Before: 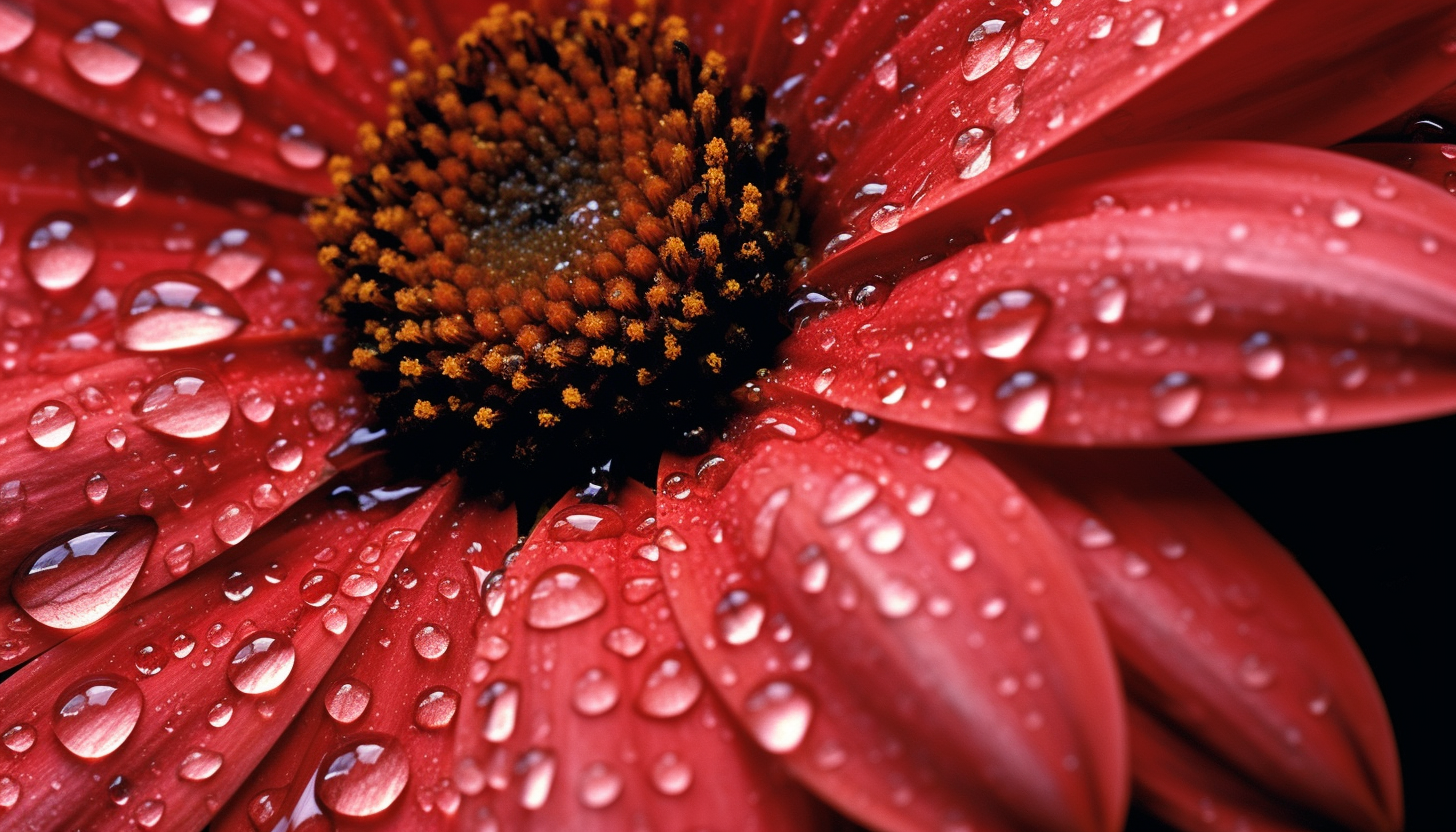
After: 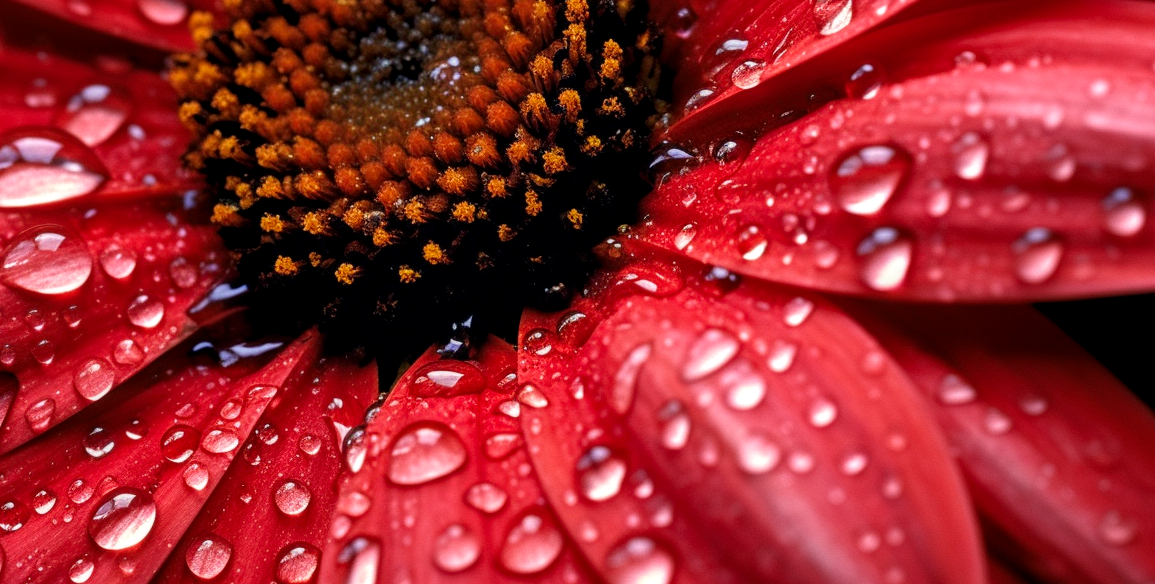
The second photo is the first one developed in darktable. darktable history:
local contrast: on, module defaults
contrast brightness saturation: saturation 0.129
crop: left 9.595%, top 17.365%, right 11.049%, bottom 12.408%
